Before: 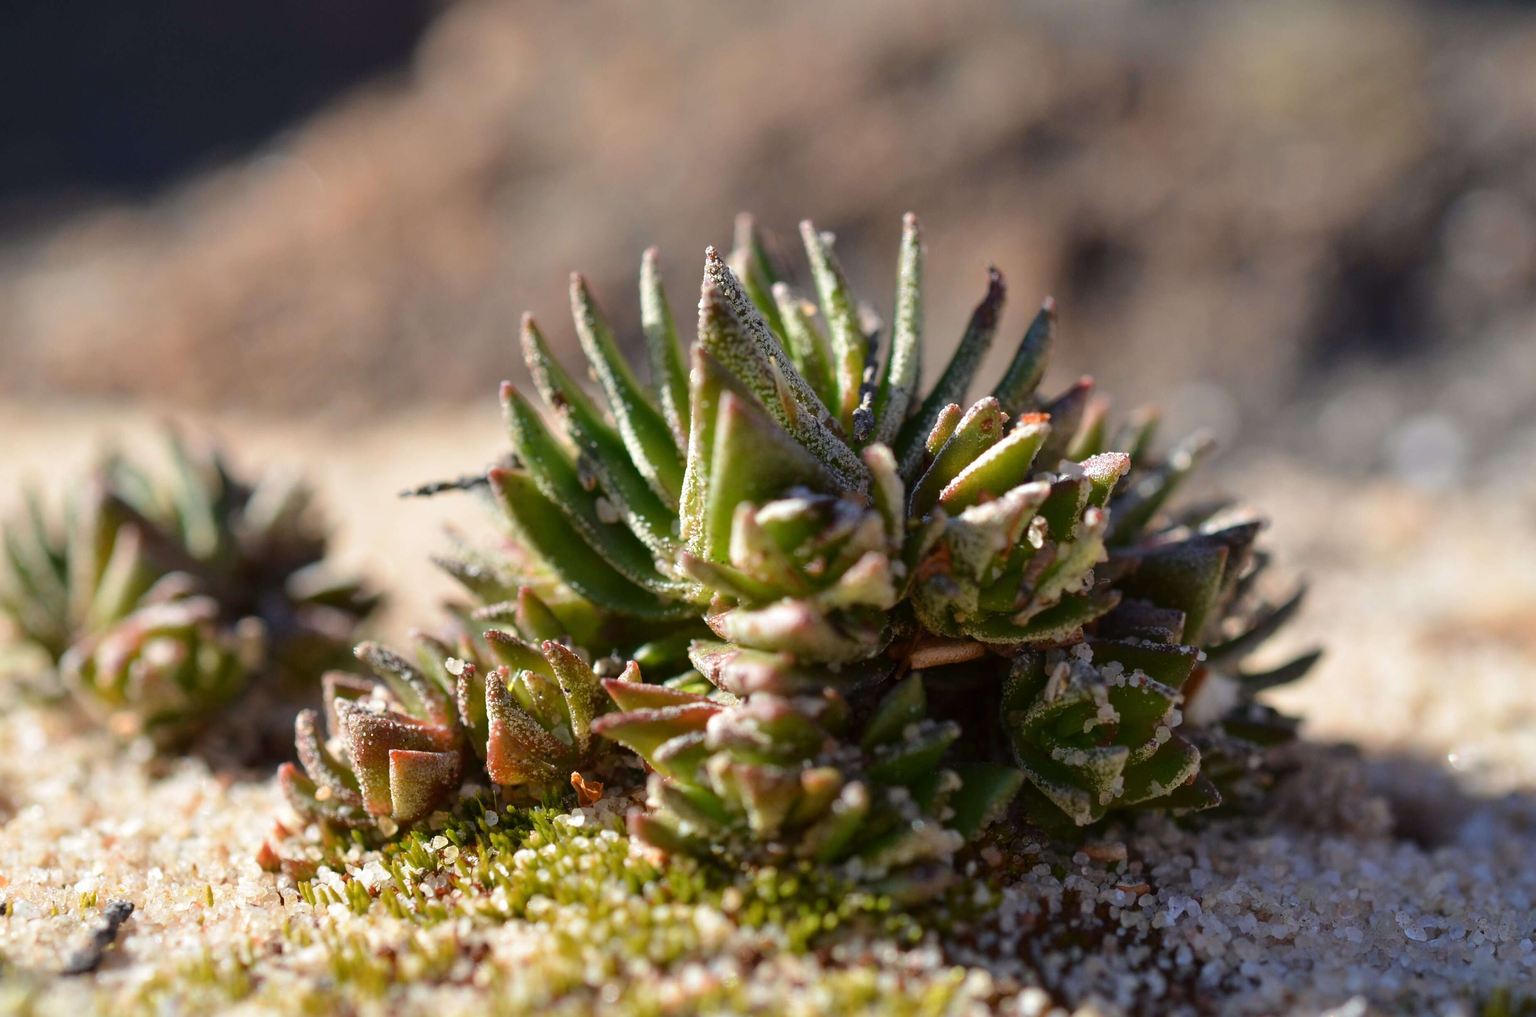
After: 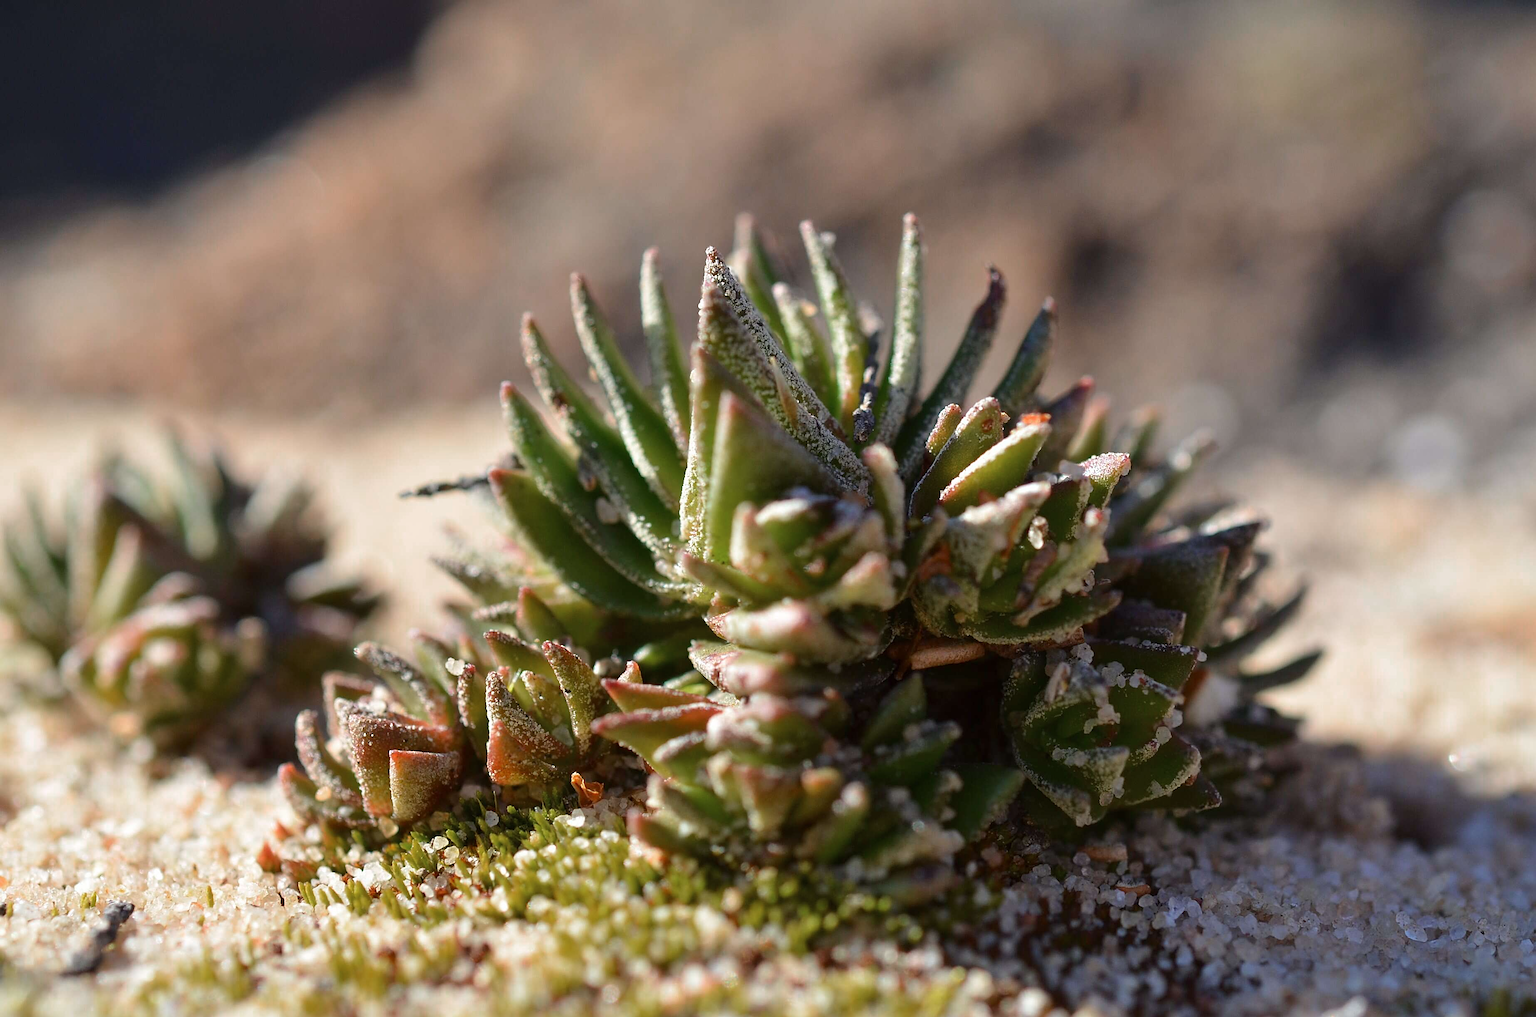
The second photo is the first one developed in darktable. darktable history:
sharpen: on, module defaults
color zones: curves: ch0 [(0, 0.5) (0.143, 0.5) (0.286, 0.456) (0.429, 0.5) (0.571, 0.5) (0.714, 0.5) (0.857, 0.5) (1, 0.5)]; ch1 [(0, 0.5) (0.143, 0.5) (0.286, 0.422) (0.429, 0.5) (0.571, 0.5) (0.714, 0.5) (0.857, 0.5) (1, 0.5)]
